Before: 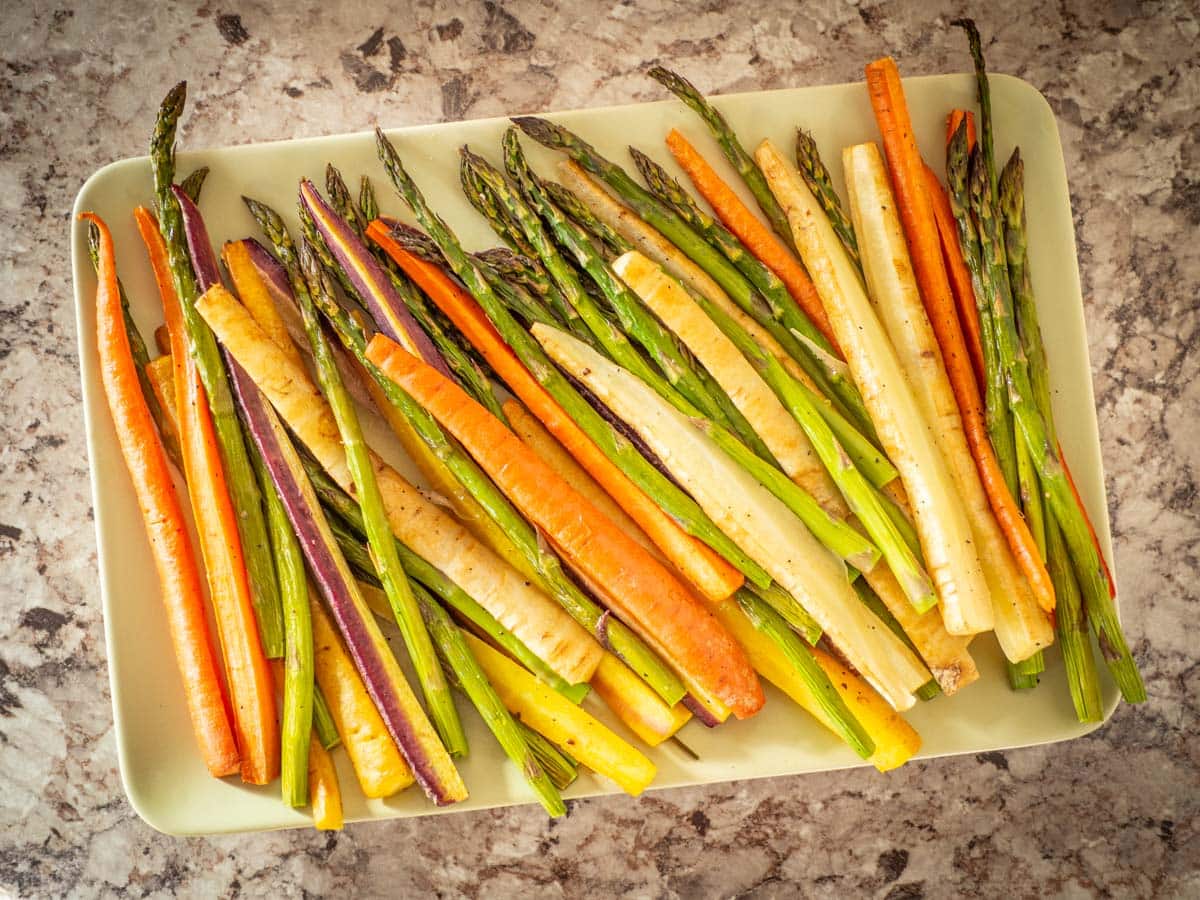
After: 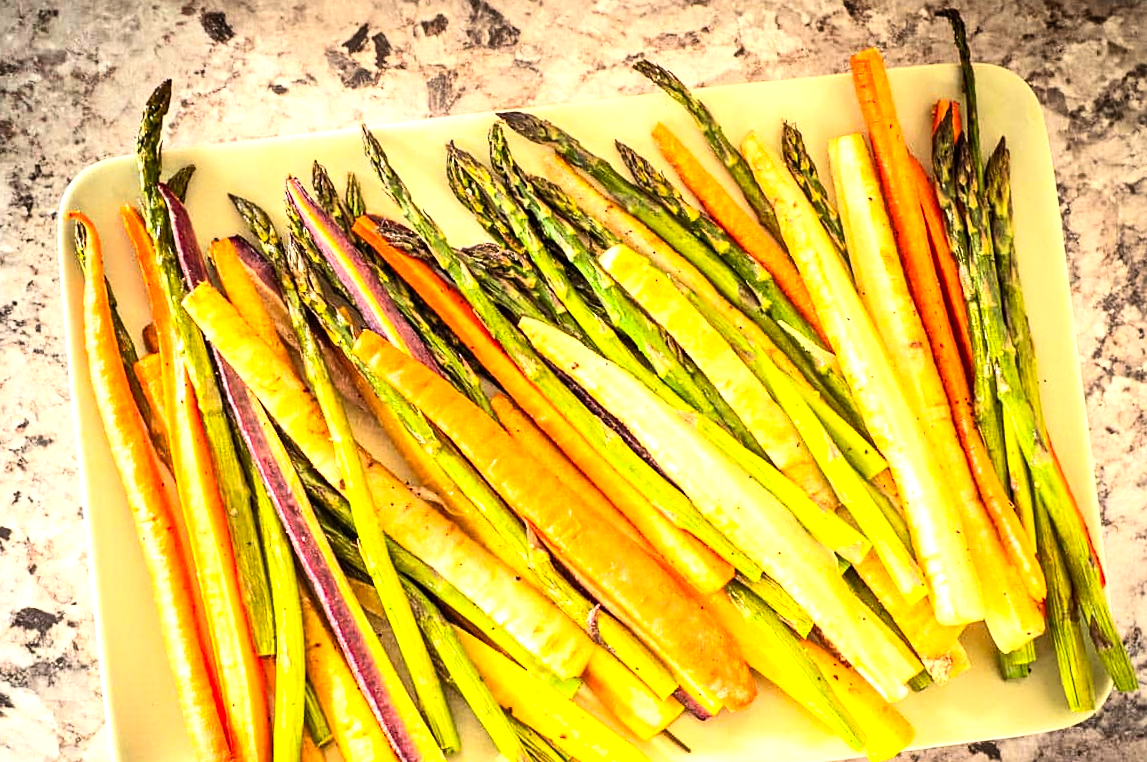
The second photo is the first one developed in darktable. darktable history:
sharpen: amount 0.207
crop and rotate: angle 0.589°, left 0.277%, right 2.772%, bottom 14.136%
contrast brightness saturation: contrast 0.198, brightness 0.166, saturation 0.227
tone equalizer: -8 EV -1.11 EV, -7 EV -0.983 EV, -6 EV -0.834 EV, -5 EV -0.539 EV, -3 EV 0.57 EV, -2 EV 0.878 EV, -1 EV 1.01 EV, +0 EV 1.08 EV, edges refinement/feathering 500, mask exposure compensation -1.57 EV, preserve details no
